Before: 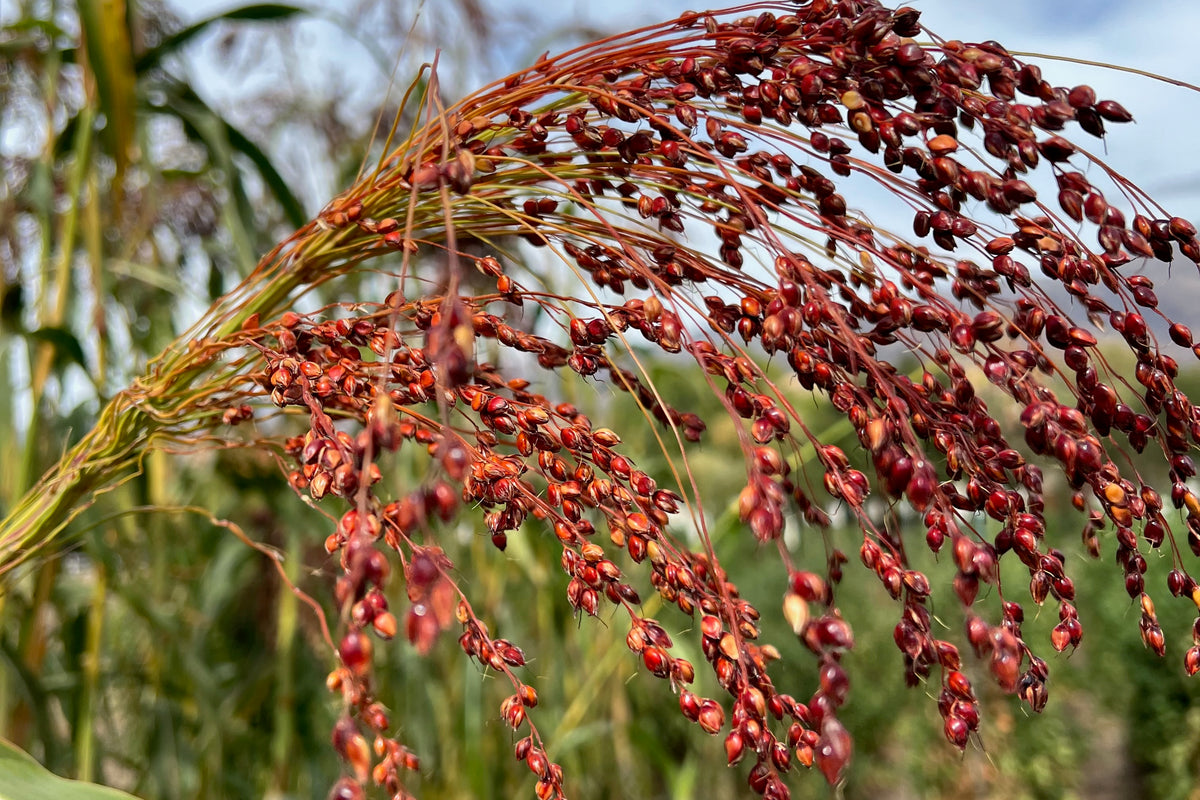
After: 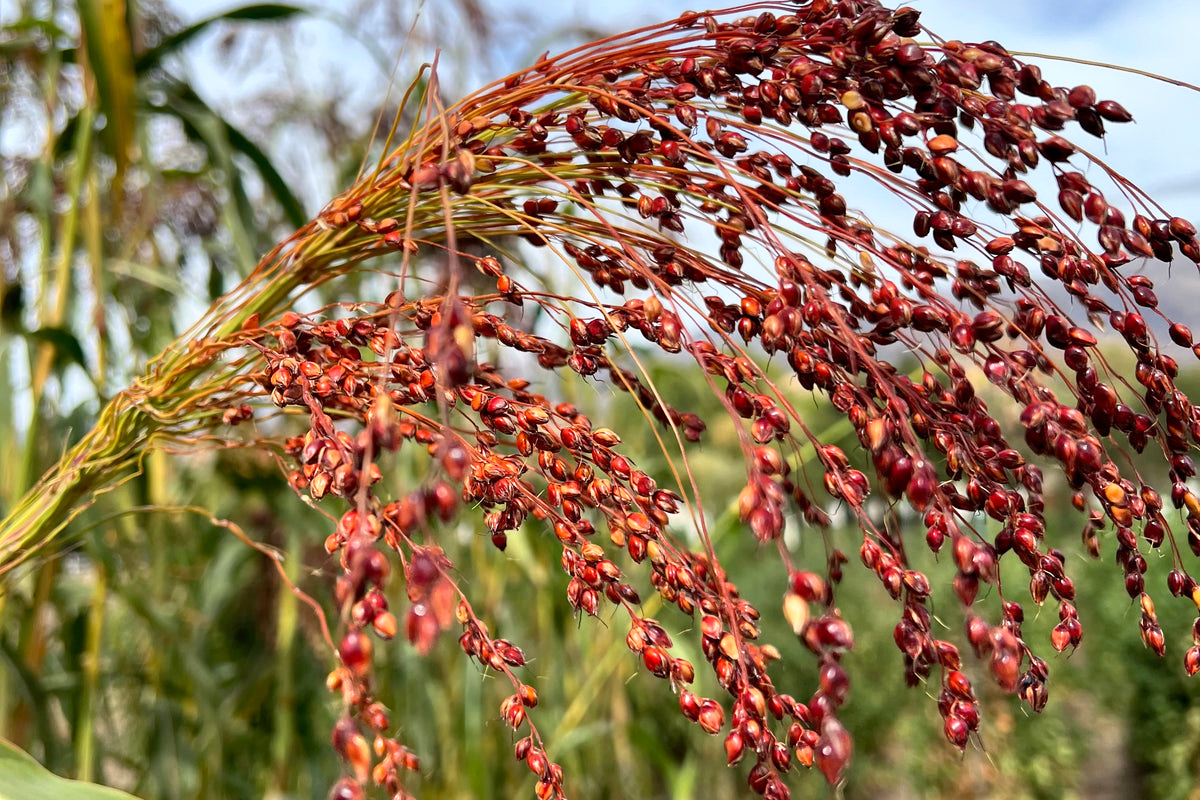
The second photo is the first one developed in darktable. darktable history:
base curve: curves: ch0 [(0, 0) (0.666, 0.806) (1, 1)]
